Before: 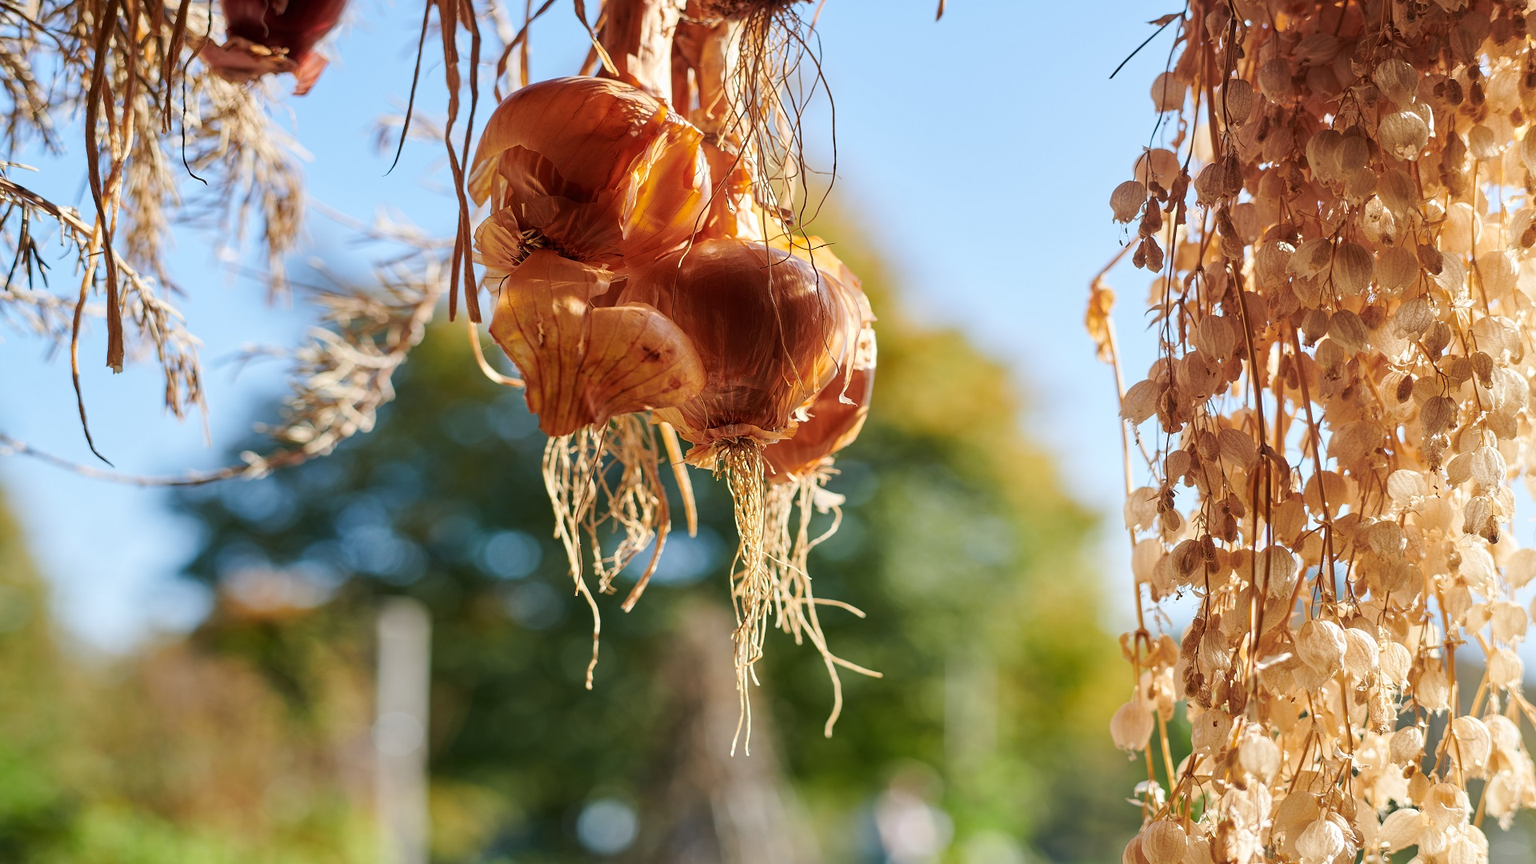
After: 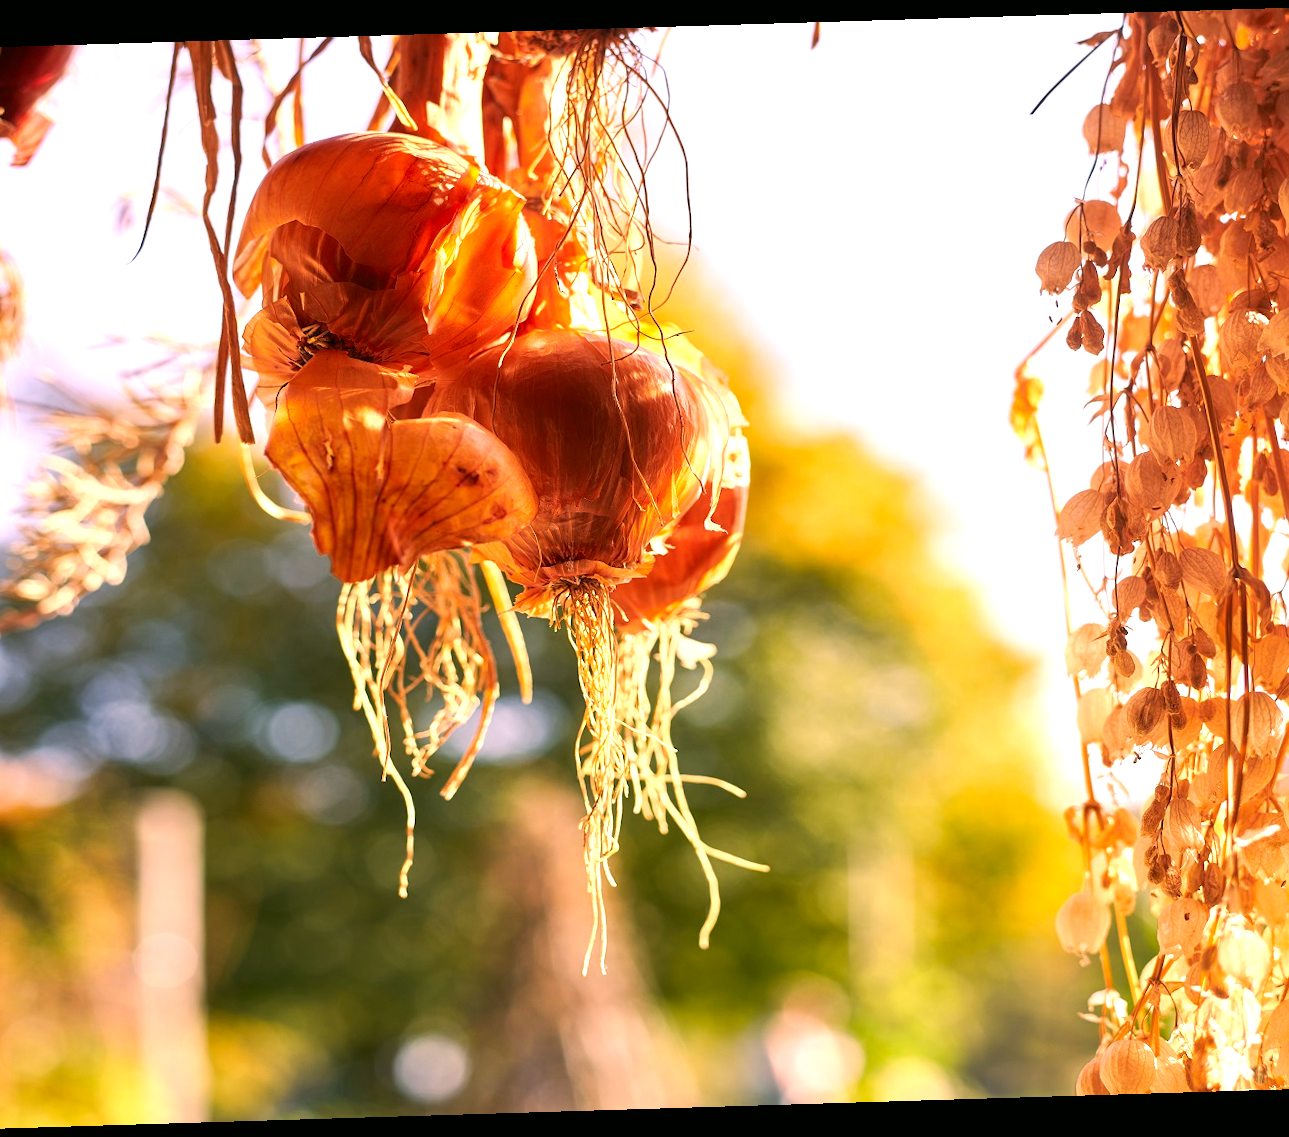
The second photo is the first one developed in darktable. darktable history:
crop and rotate: left 18.442%, right 15.508%
color balance: mode lift, gamma, gain (sRGB), lift [1, 0.99, 1.01, 0.992], gamma [1, 1.037, 0.974, 0.963]
exposure: exposure 0.935 EV, compensate highlight preservation false
rotate and perspective: rotation -1.75°, automatic cropping off
color correction: highlights a* 21.16, highlights b* 19.61
tone equalizer: on, module defaults
